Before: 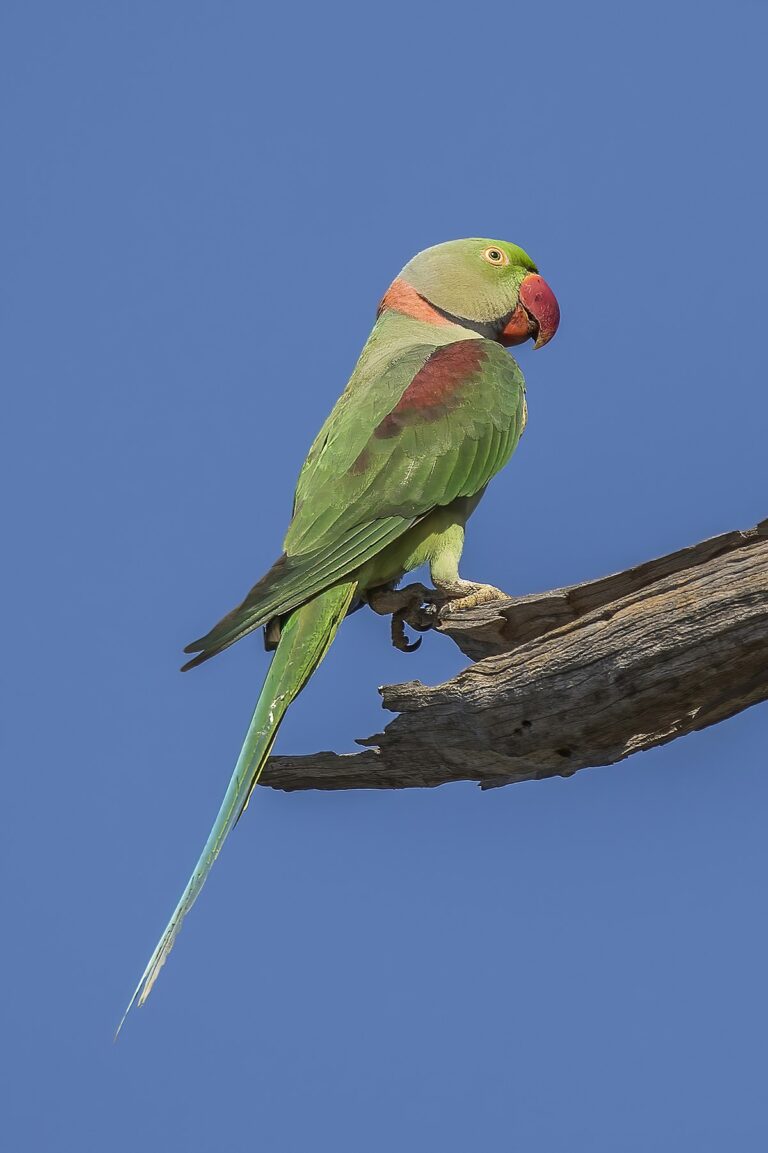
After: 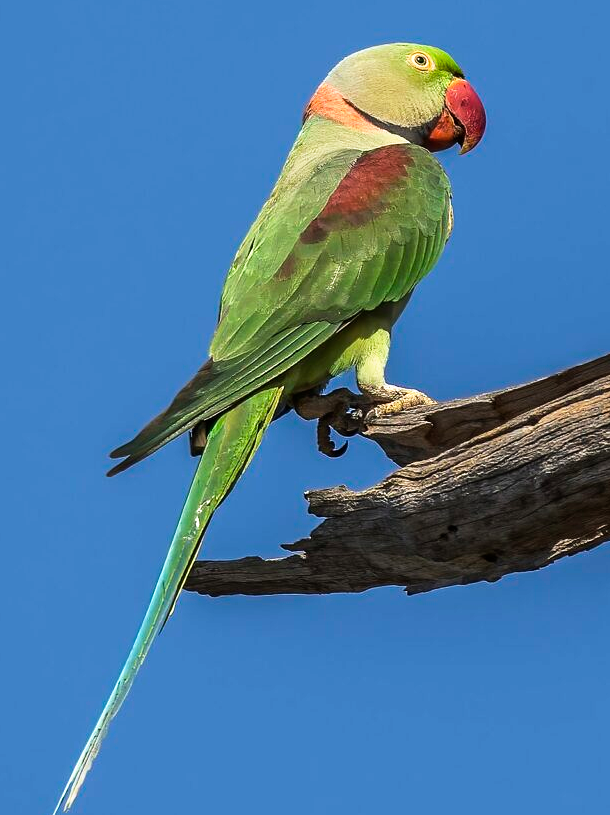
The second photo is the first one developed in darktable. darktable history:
crop: left 9.712%, top 16.928%, right 10.845%, bottom 12.332%
color balance rgb: shadows lift › luminance -10%, power › luminance -9%, linear chroma grading › global chroma 10%, global vibrance 10%, contrast 15%, saturation formula JzAzBz (2021)
exposure: compensate highlight preservation false
base curve: curves: ch0 [(0, 0) (0.688, 0.865) (1, 1)], preserve colors none
